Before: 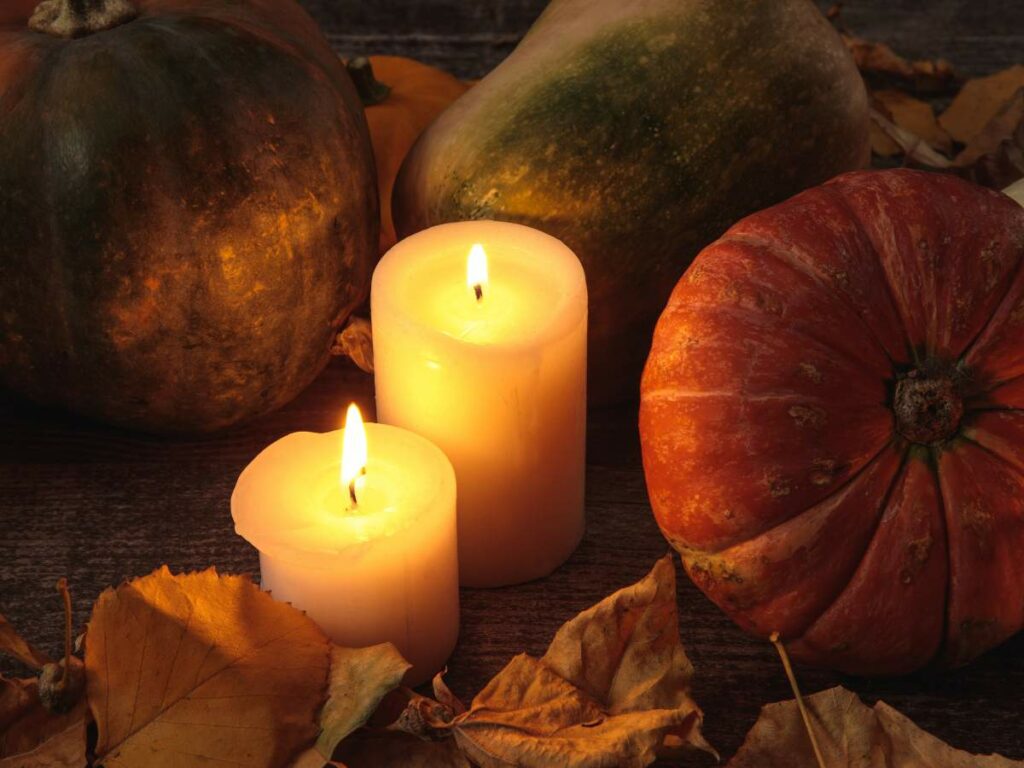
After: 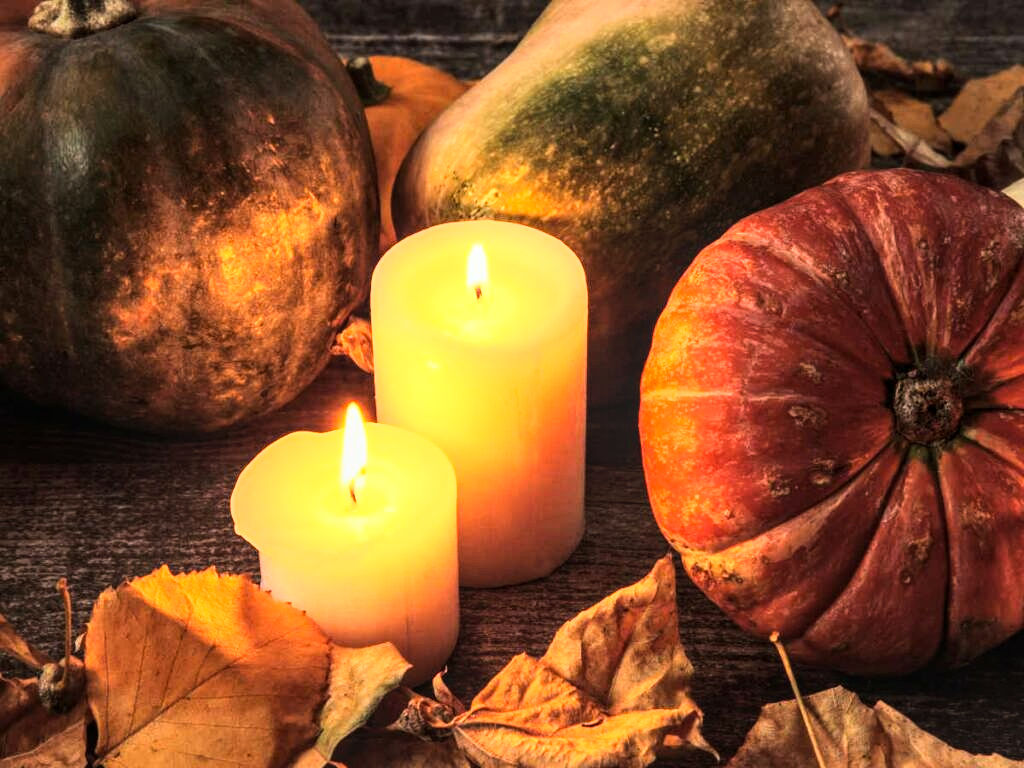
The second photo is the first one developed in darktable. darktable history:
exposure: exposure 0.722 EV, compensate exposure bias true, compensate highlight preservation false
local contrast: on, module defaults
base curve: curves: ch0 [(0, 0) (0.007, 0.004) (0.027, 0.03) (0.046, 0.07) (0.207, 0.54) (0.442, 0.872) (0.673, 0.972) (1, 1)]
